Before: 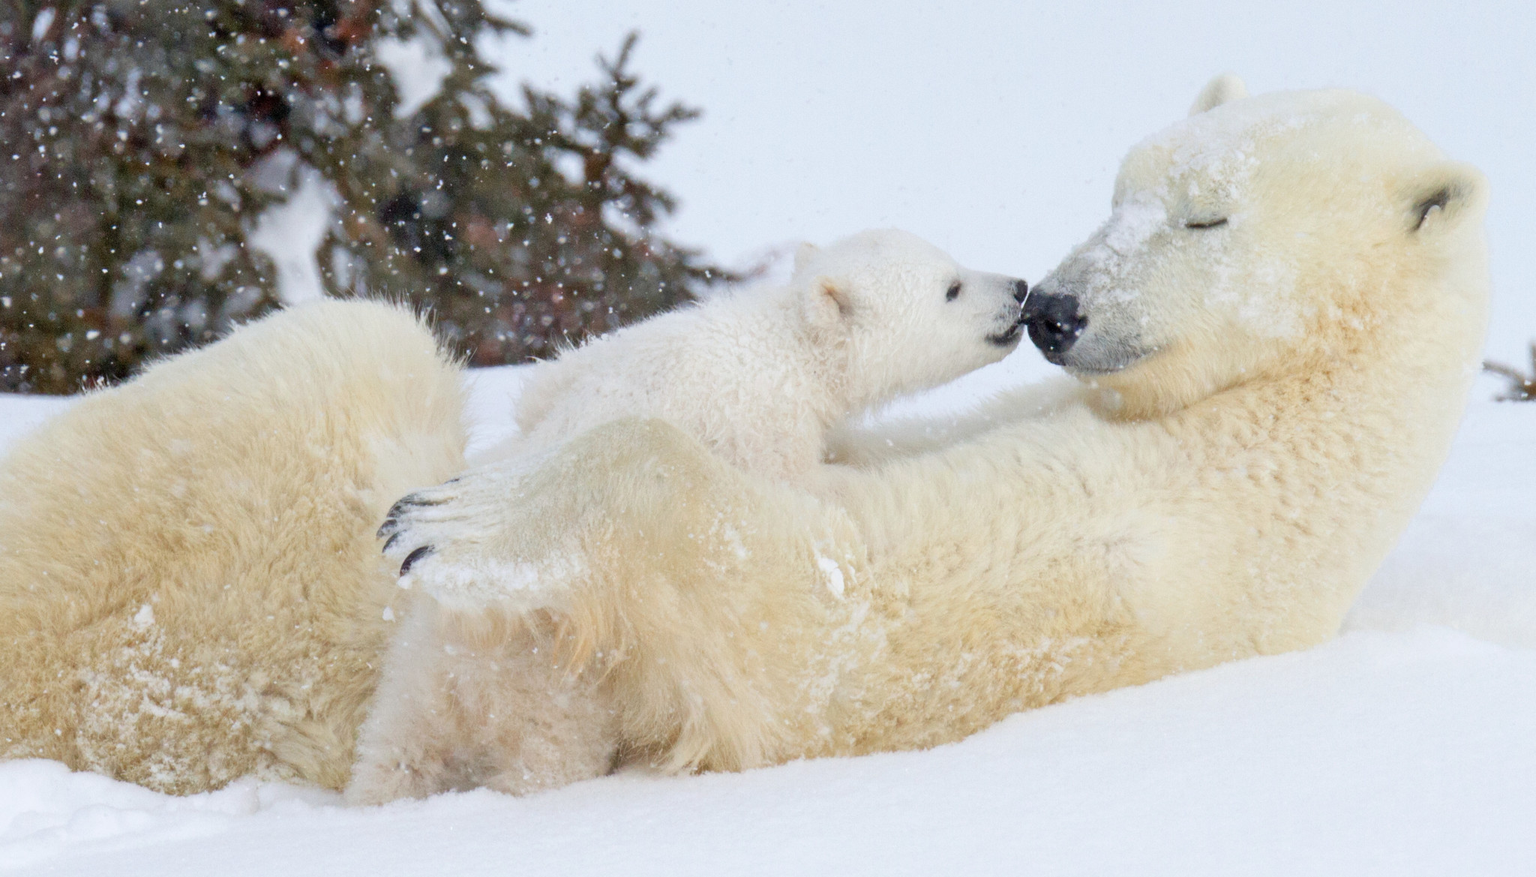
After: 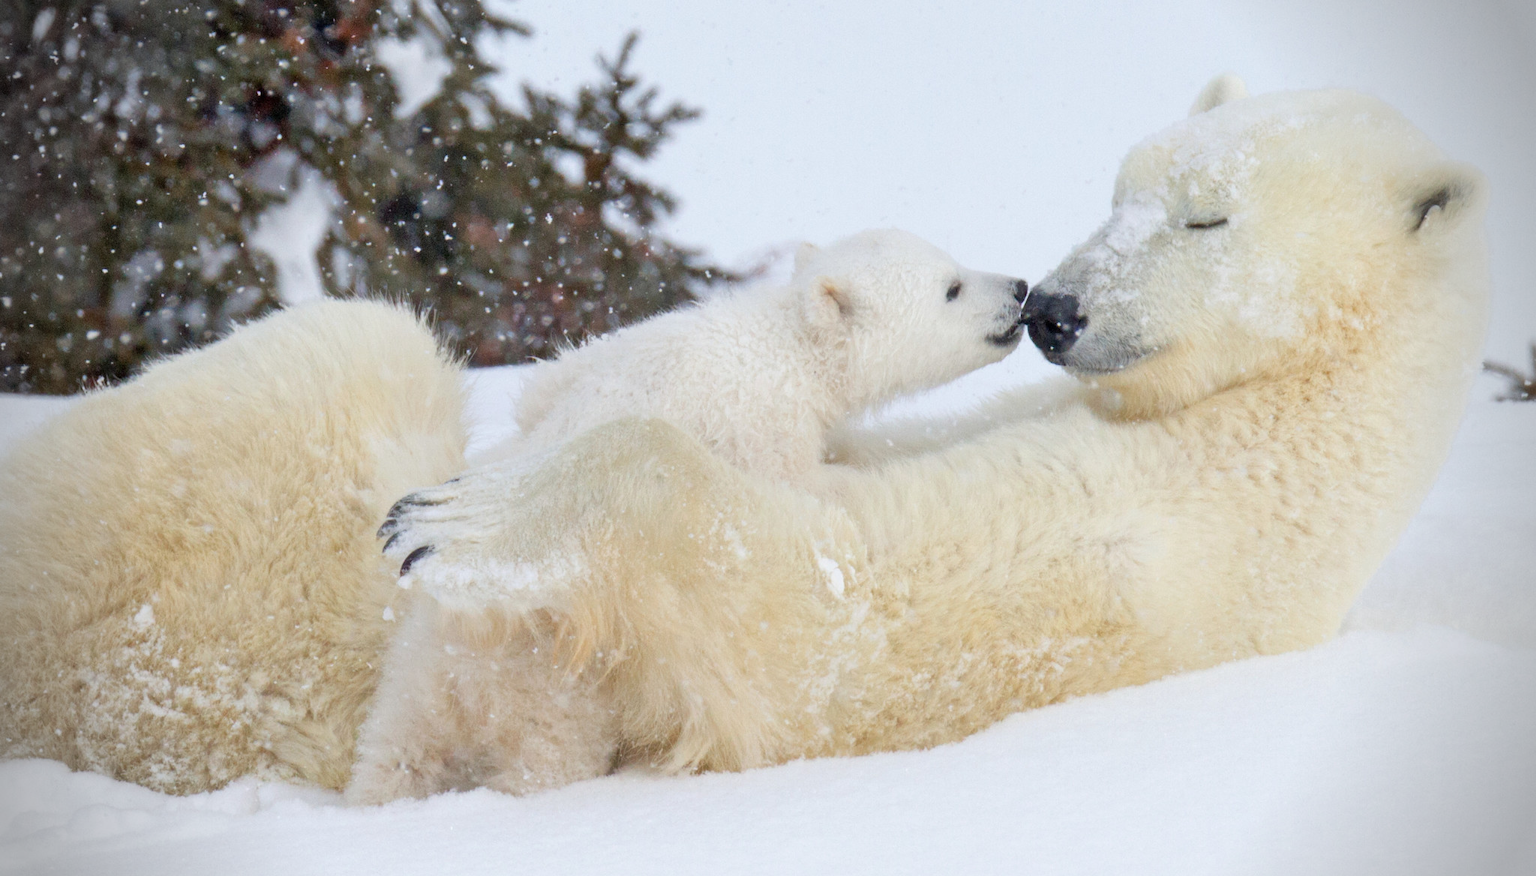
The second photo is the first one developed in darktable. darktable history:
vignetting: fall-off radius 30.76%
